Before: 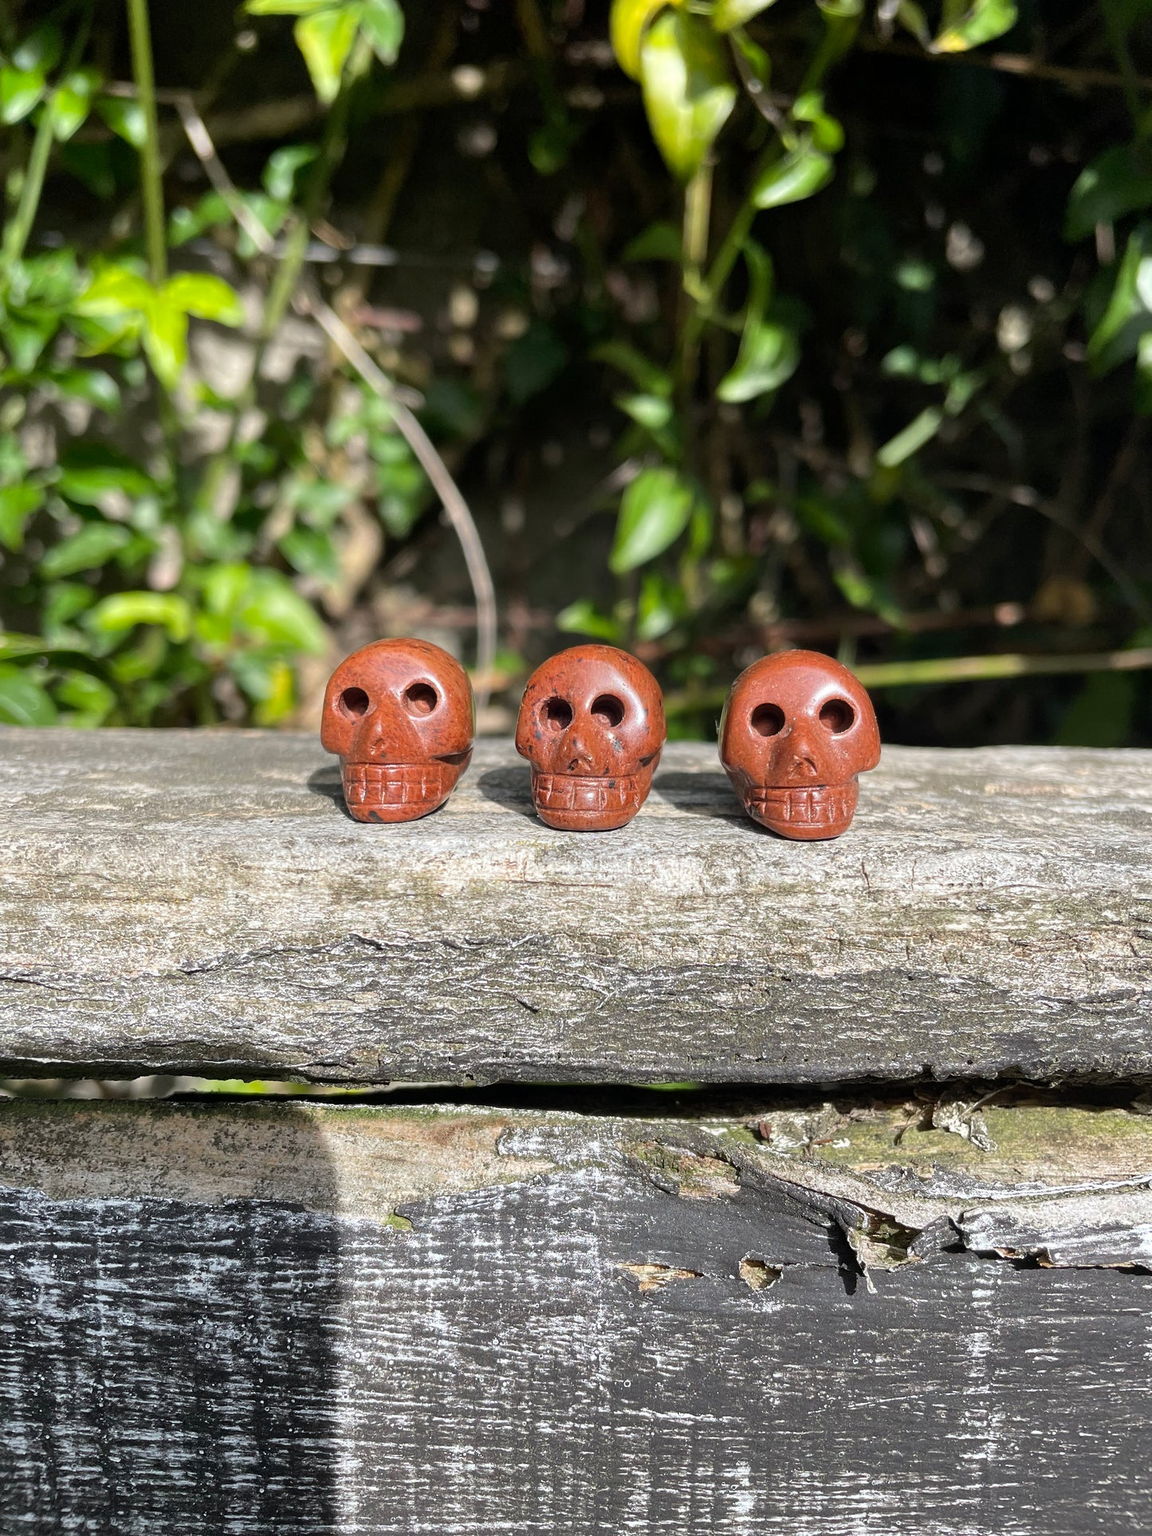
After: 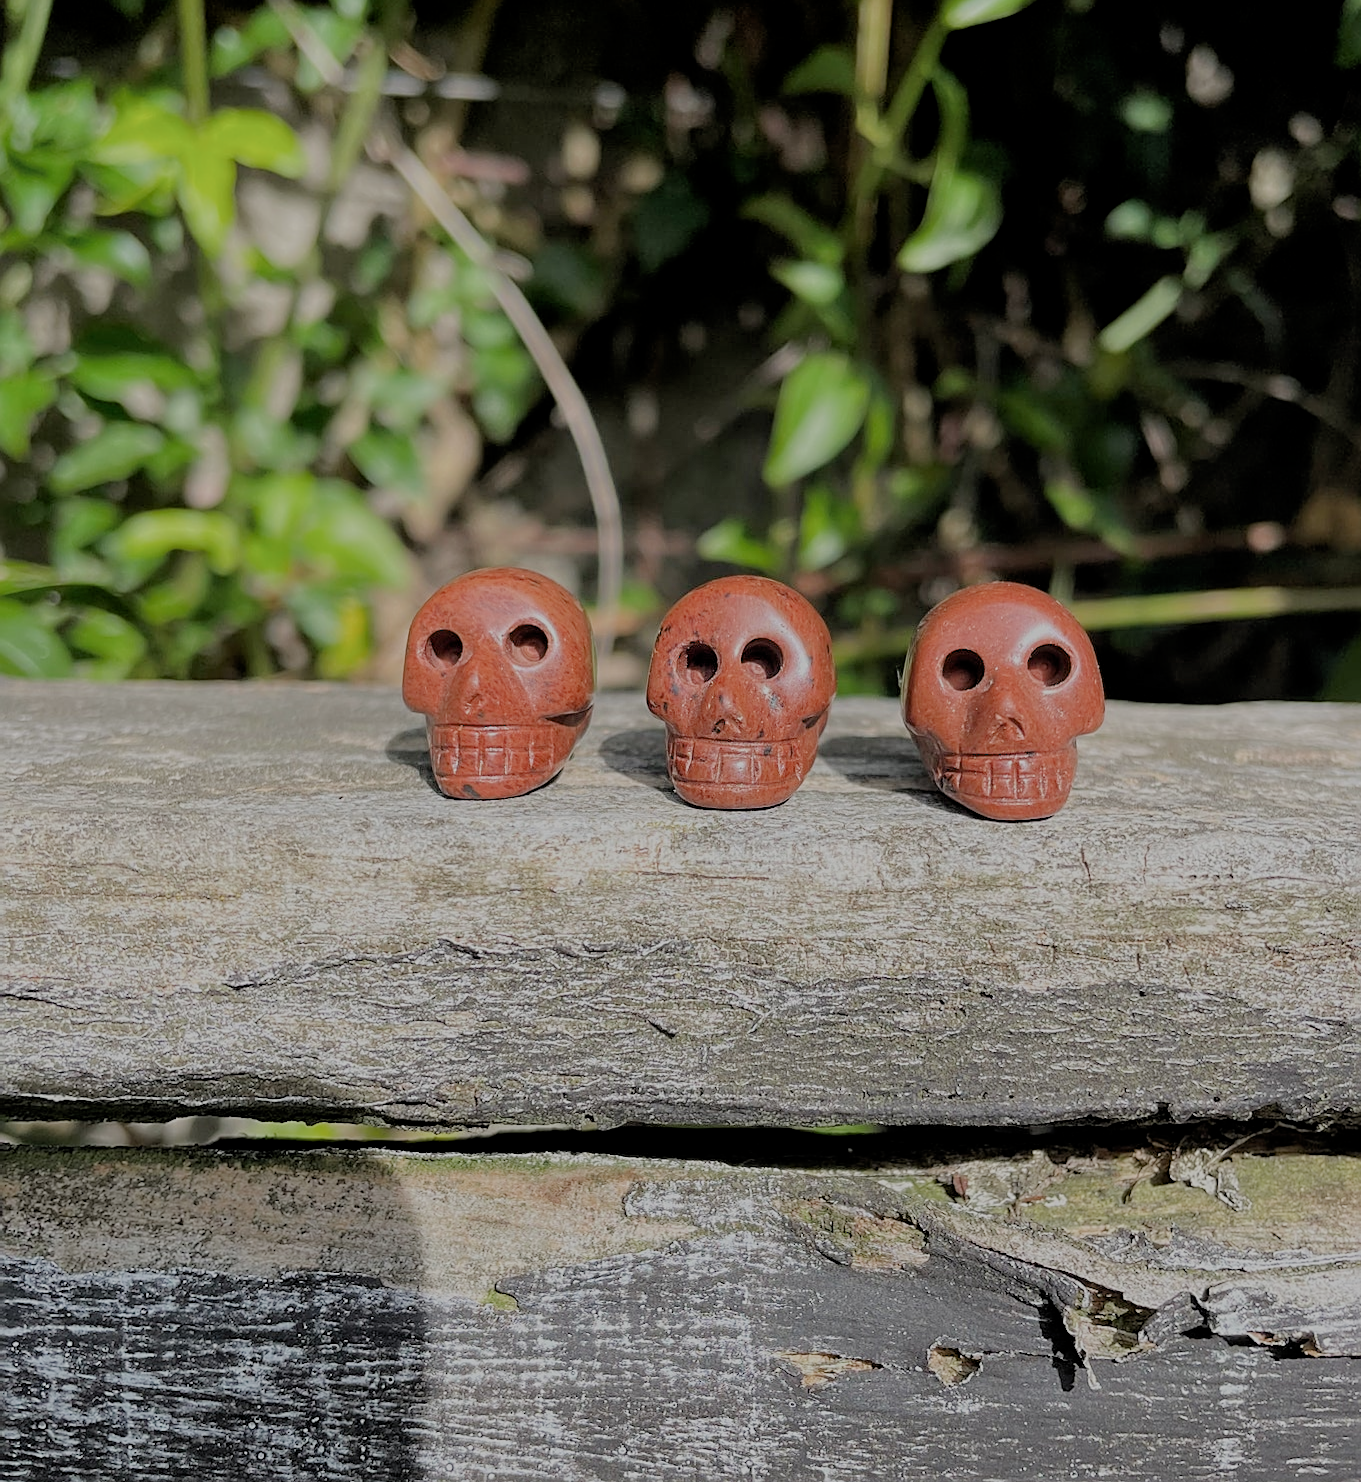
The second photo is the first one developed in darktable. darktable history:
filmic rgb: black relative exposure -7.03 EV, white relative exposure 6 EV, target black luminance 0%, hardness 2.73, latitude 61.09%, contrast 0.693, highlights saturation mix 10.6%, shadows ↔ highlights balance -0.078%
crop and rotate: angle 0.049°, top 12.056%, right 5.644%, bottom 10.907%
sharpen: on, module defaults
